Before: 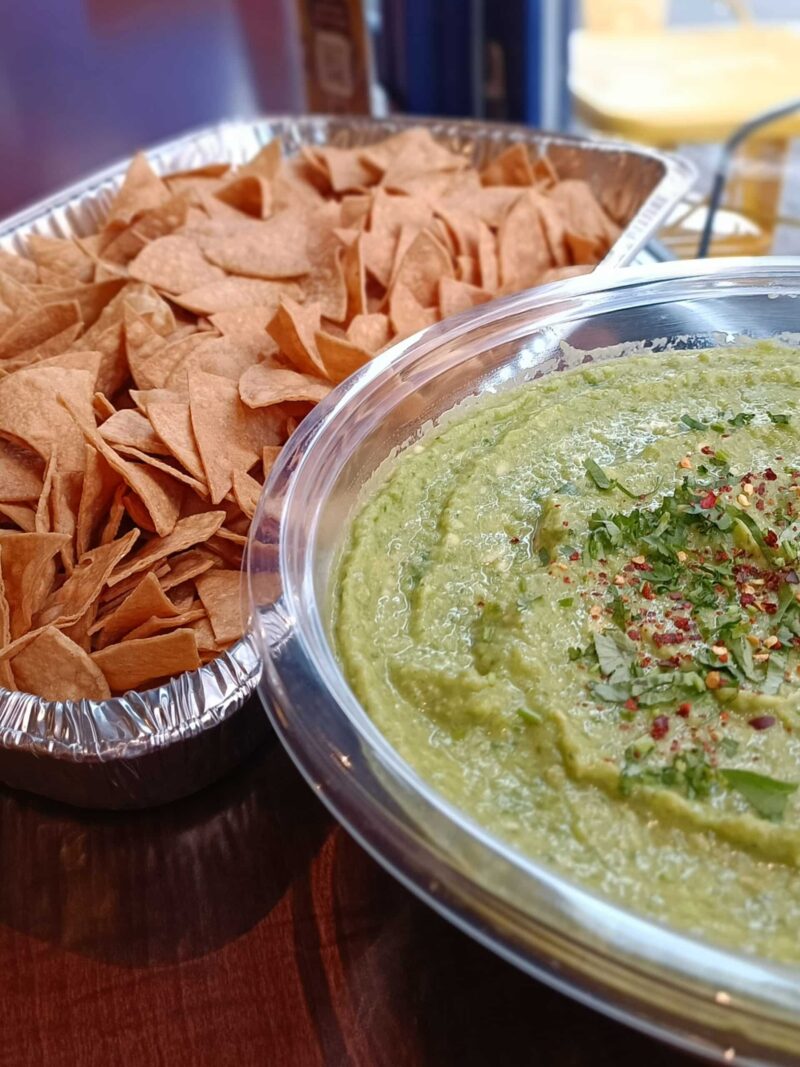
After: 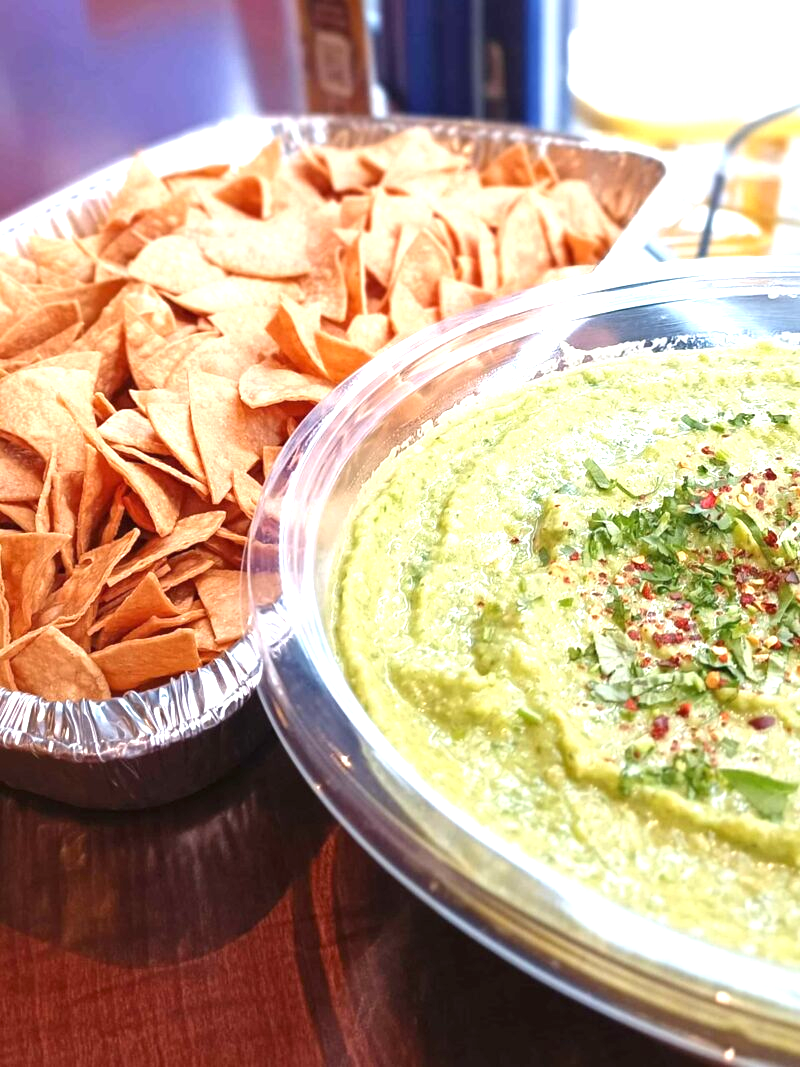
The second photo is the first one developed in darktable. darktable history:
exposure: black level correction 0, exposure 1.288 EV, compensate highlight preservation false
